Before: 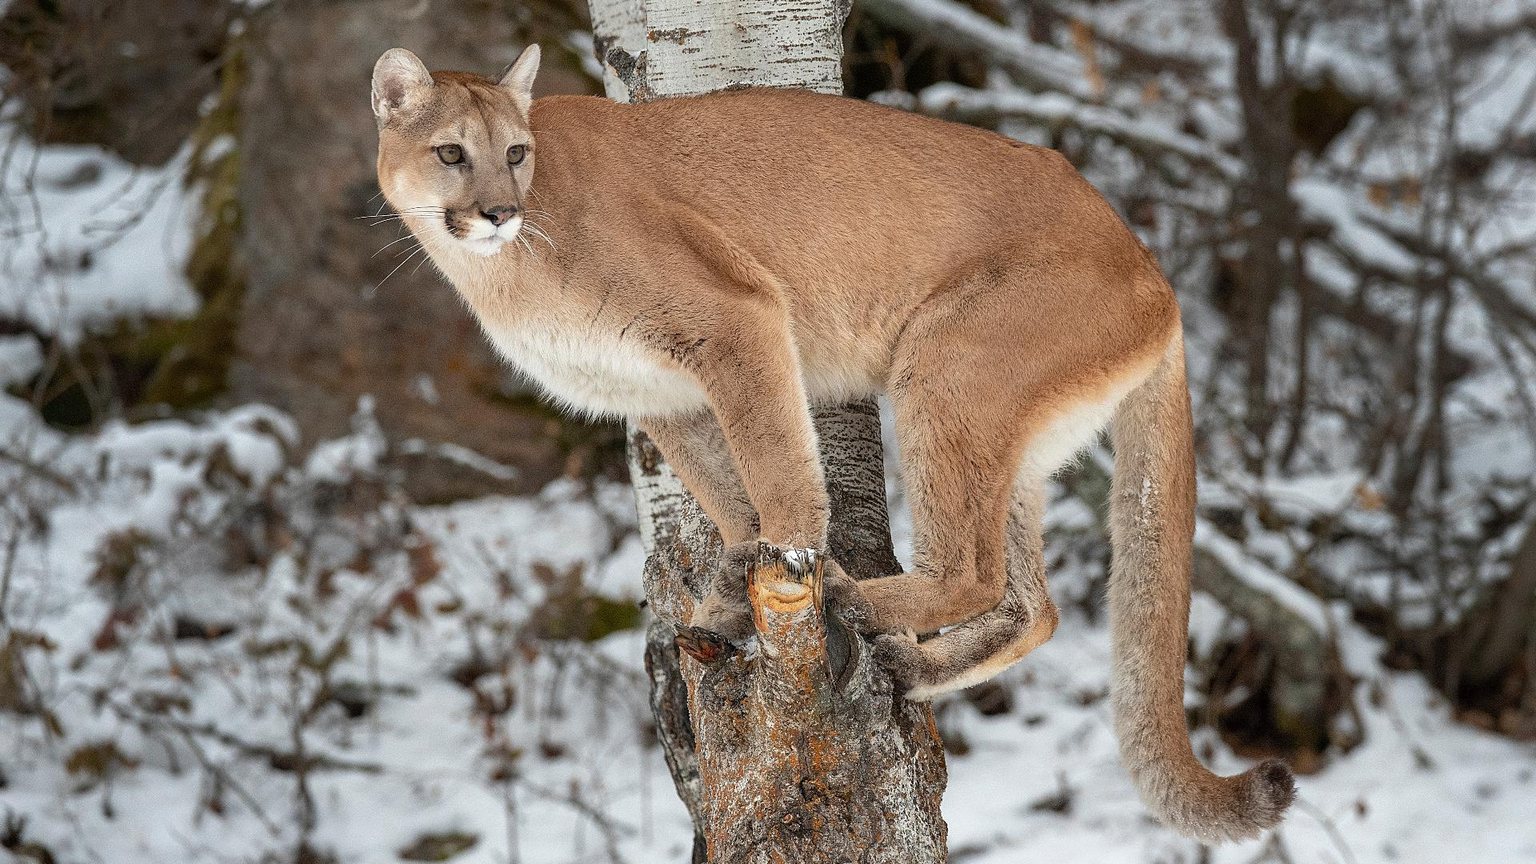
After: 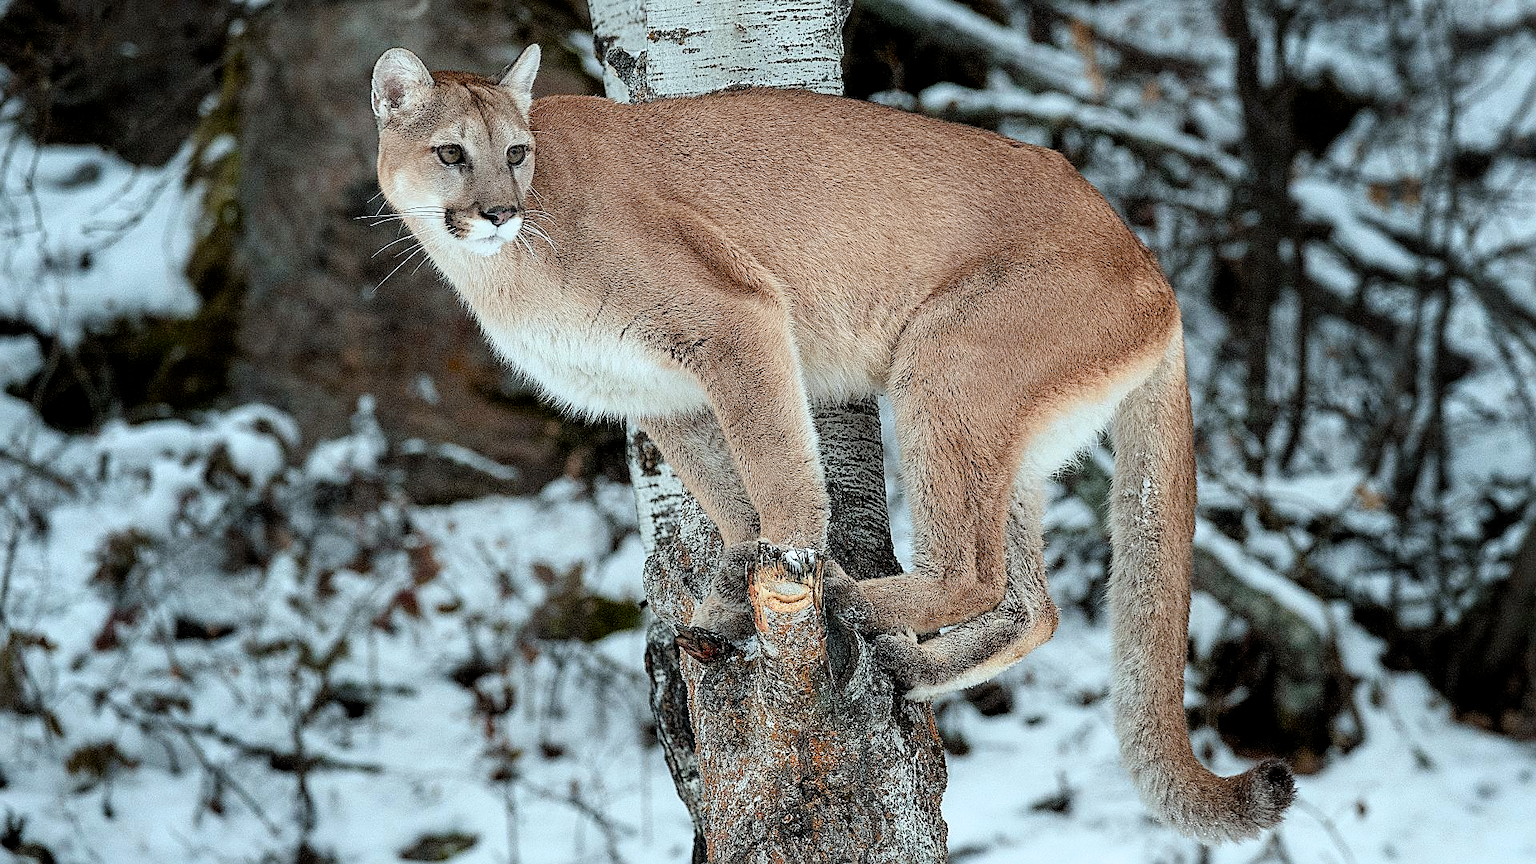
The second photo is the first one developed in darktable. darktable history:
color calibration: output R [0.972, 0.068, -0.094, 0], output G [-0.178, 1.216, -0.086, 0], output B [0.095, -0.136, 0.98, 0], illuminant F (fluorescent), F source F9 (Cool White Deluxe 4150 K) – high CRI, x 0.374, y 0.373, temperature 4160.33 K
filmic rgb: black relative exposure -6.34 EV, white relative exposure 2.79 EV, target black luminance 0%, hardness 4.55, latitude 67.81%, contrast 1.291, shadows ↔ highlights balance -3.37%, color science v6 (2022)
sharpen: on, module defaults
color balance rgb: perceptual saturation grading › global saturation 0.942%, perceptual saturation grading › highlights -30.763%, perceptual saturation grading › shadows 19.295%, saturation formula JzAzBz (2021)
